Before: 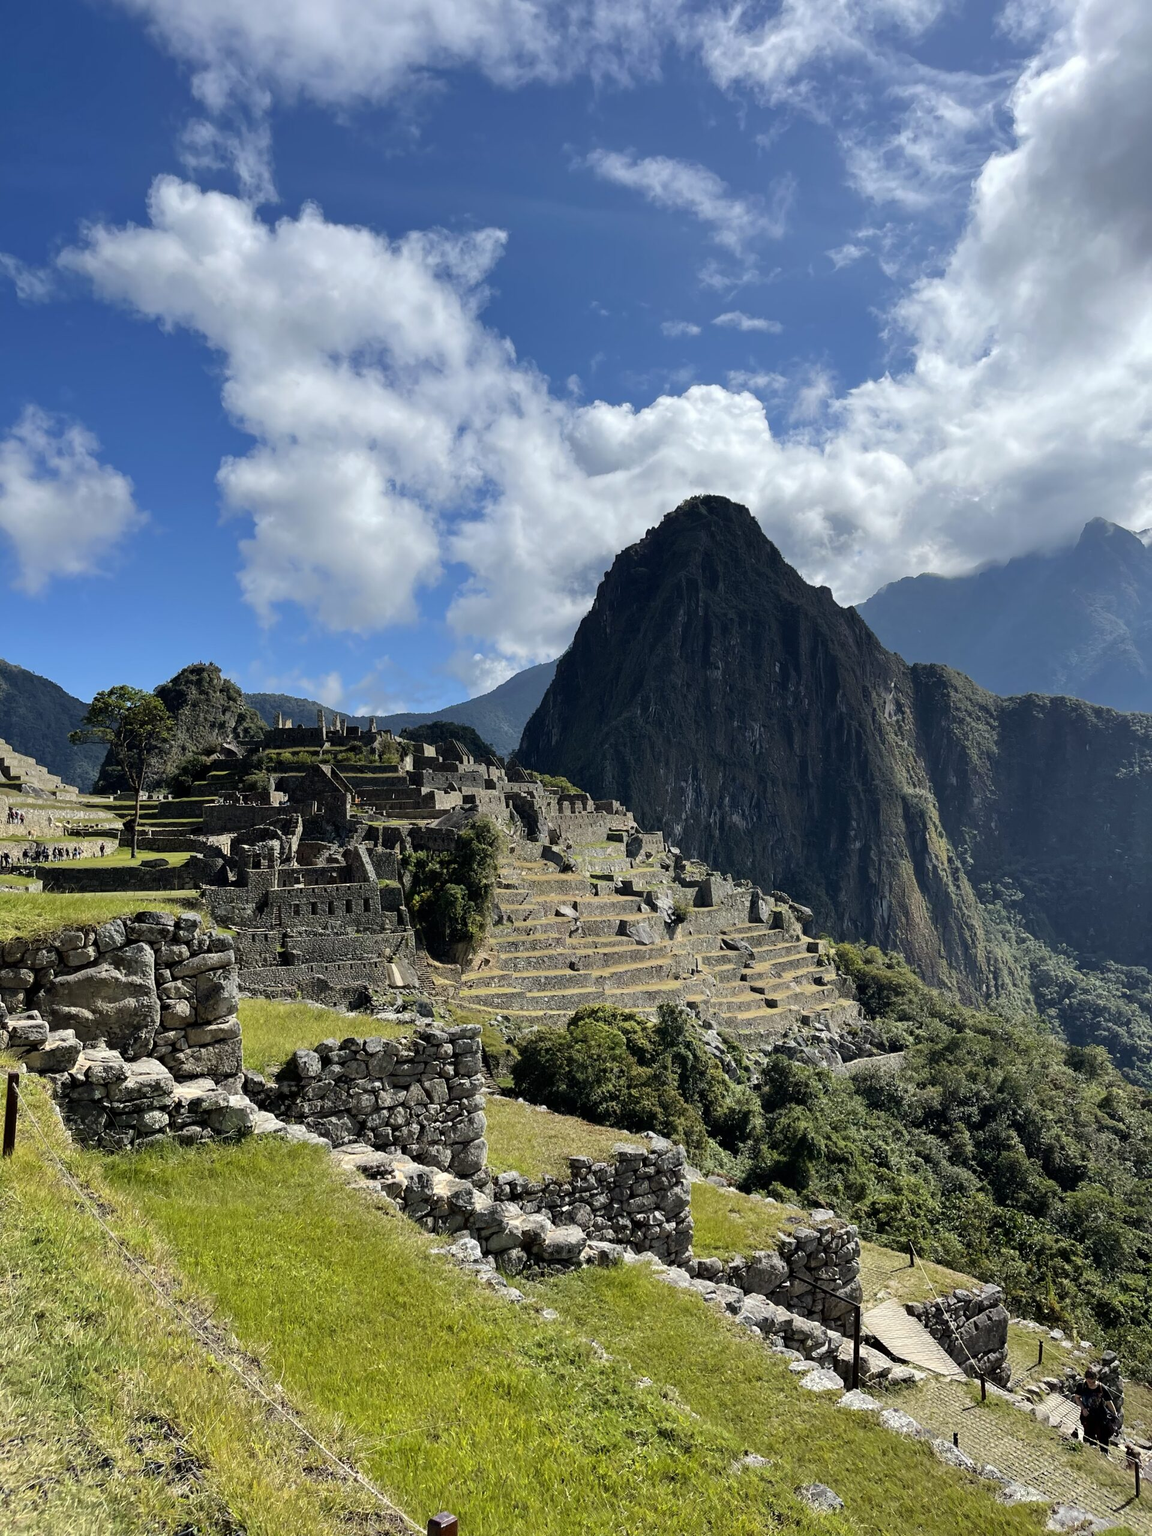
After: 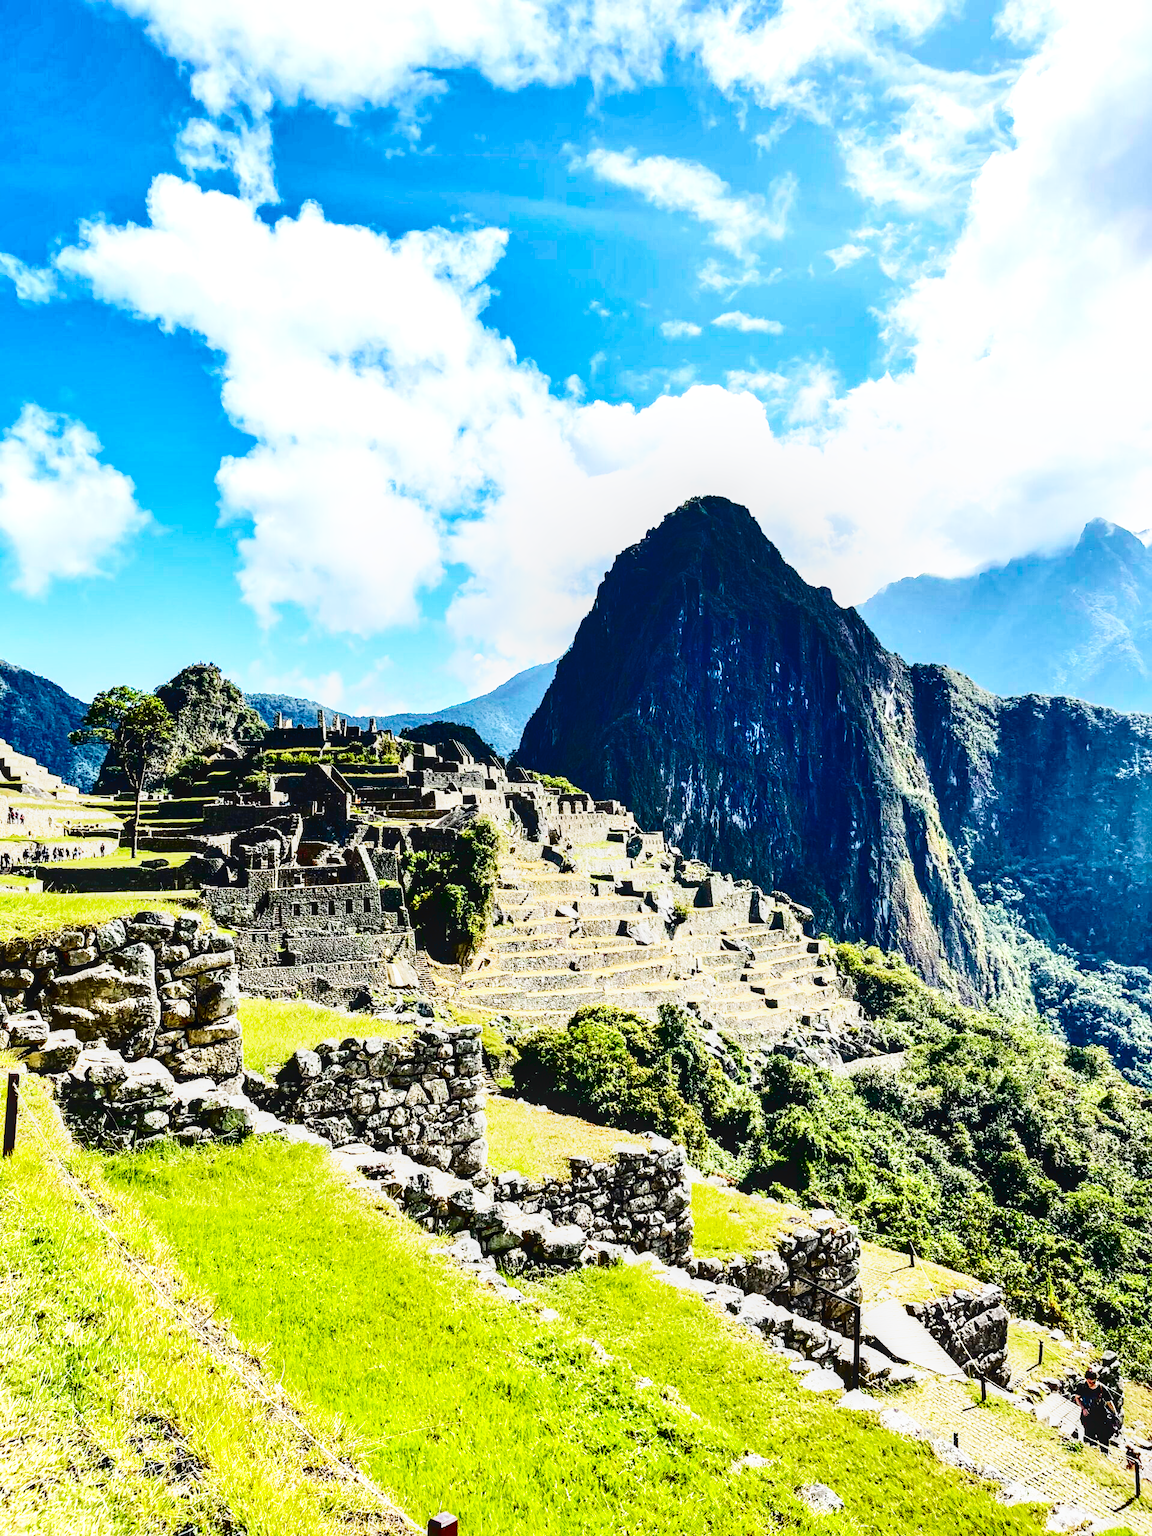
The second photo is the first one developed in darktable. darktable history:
base curve: curves: ch0 [(0, 0.003) (0.001, 0.002) (0.006, 0.004) (0.02, 0.022) (0.048, 0.086) (0.094, 0.234) (0.162, 0.431) (0.258, 0.629) (0.385, 0.8) (0.548, 0.918) (0.751, 0.988) (1, 1)], preserve colors none
tone curve: curves: ch0 [(0, 0) (0.126, 0.086) (0.338, 0.327) (0.494, 0.55) (0.703, 0.762) (1, 1)]; ch1 [(0, 0) (0.346, 0.324) (0.45, 0.431) (0.5, 0.5) (0.522, 0.517) (0.55, 0.578) (1, 1)]; ch2 [(0, 0) (0.44, 0.424) (0.501, 0.499) (0.554, 0.563) (0.622, 0.667) (0.707, 0.746) (1, 1)], color space Lab, independent channels
exposure: exposure 0.699 EV, compensate exposure bias true, compensate highlight preservation false
local contrast: detail 130%
shadows and highlights: soften with gaussian
contrast brightness saturation: contrast 0.242, brightness -0.236, saturation 0.14
